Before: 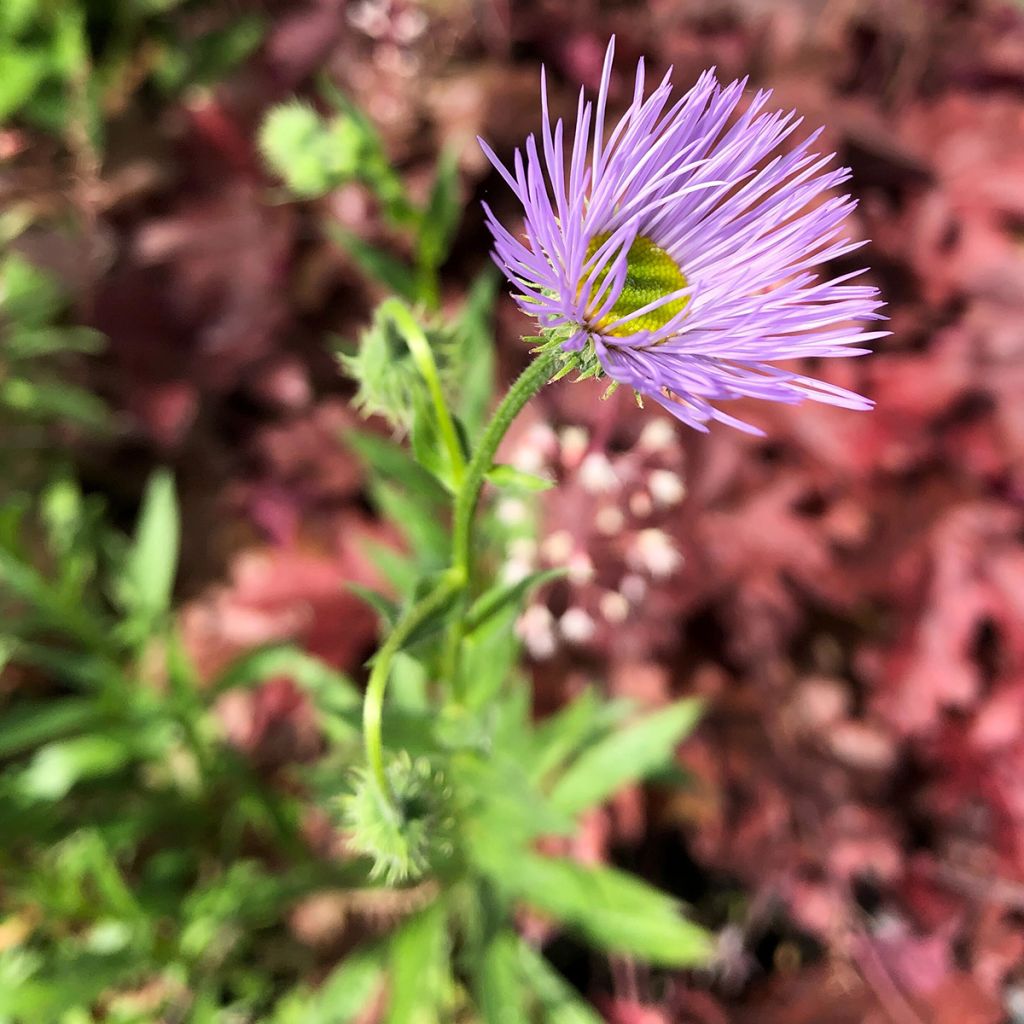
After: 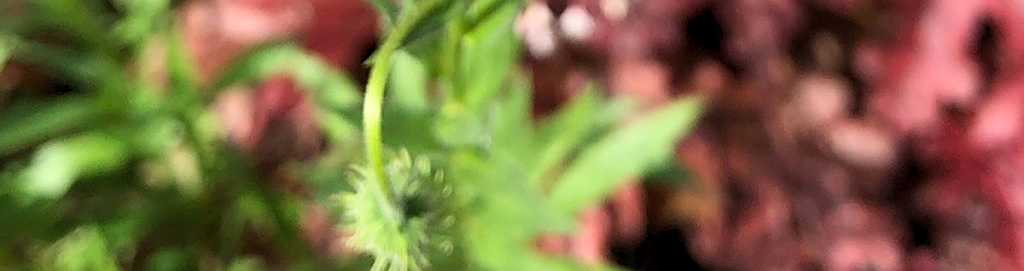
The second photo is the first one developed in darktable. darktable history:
crop and rotate: top 58.846%, bottom 14.689%
sharpen: on, module defaults
levels: levels [0.018, 0.493, 1]
